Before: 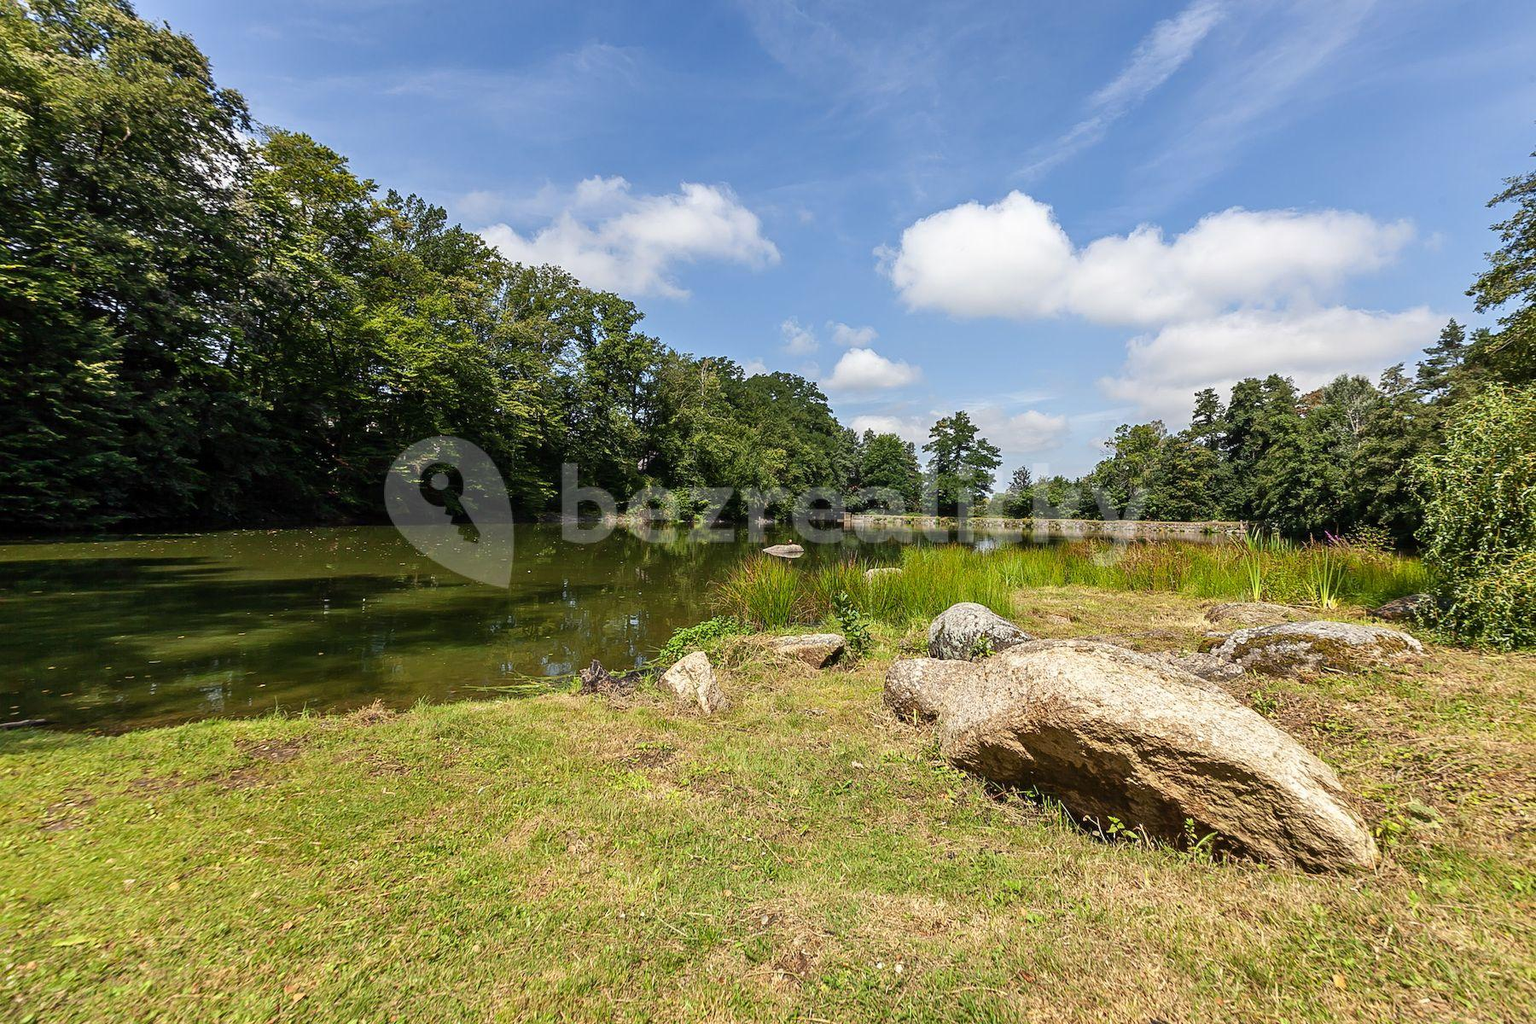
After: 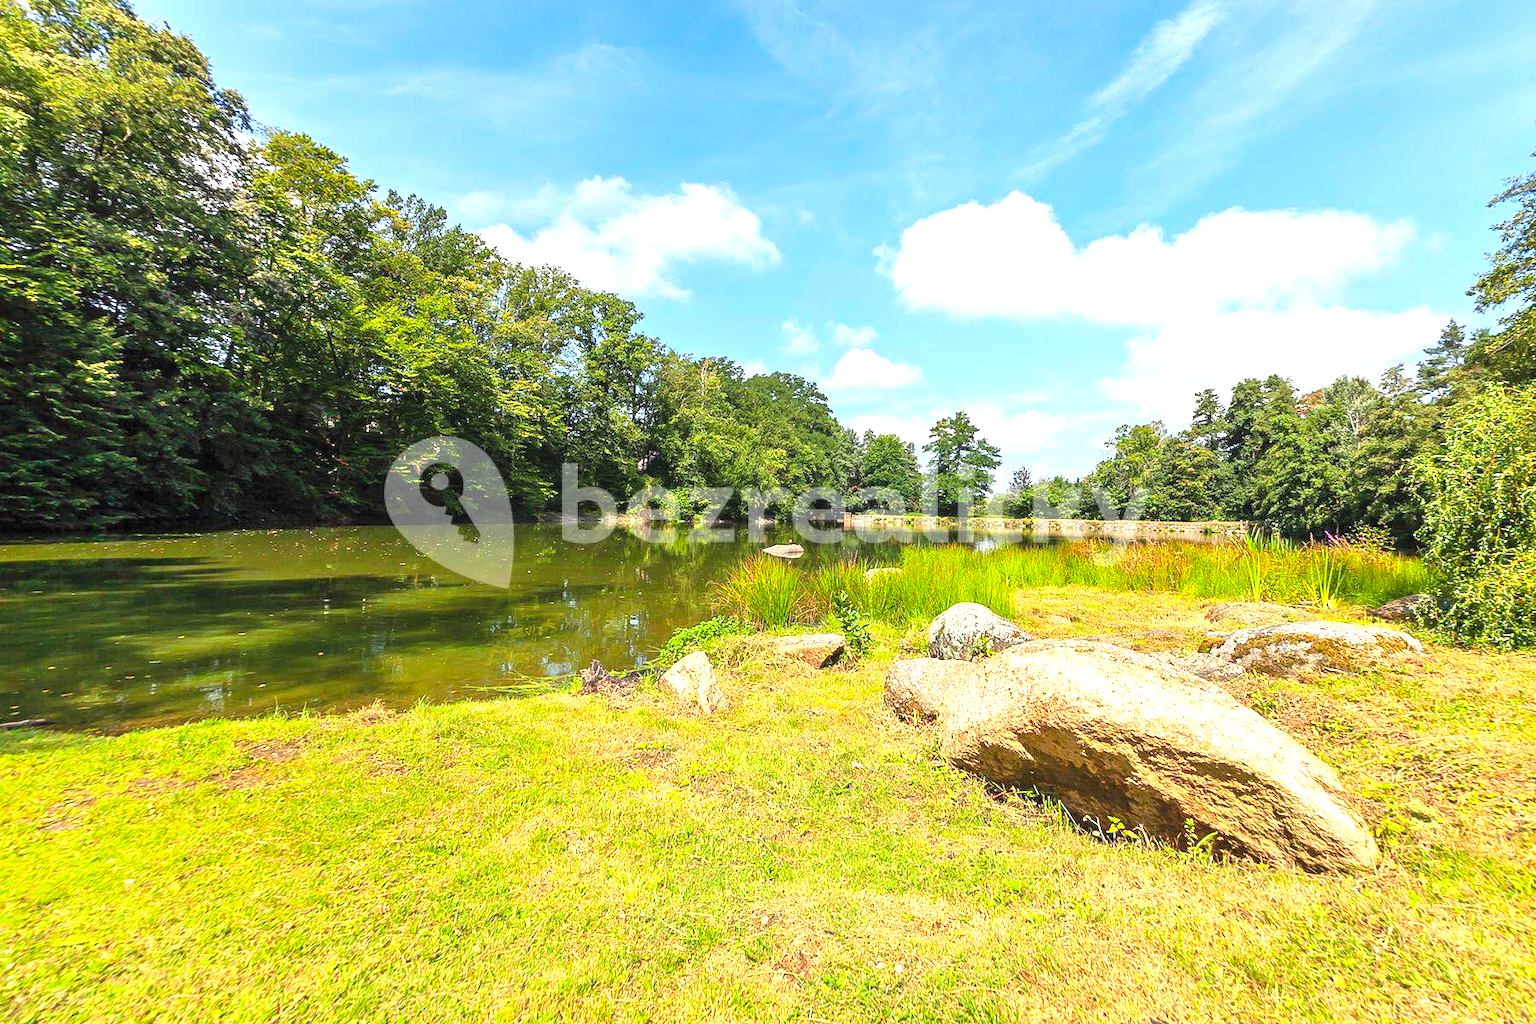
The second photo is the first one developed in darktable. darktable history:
contrast brightness saturation: contrast 0.07, brightness 0.18, saturation 0.4
exposure: black level correction 0, exposure 1 EV, compensate exposure bias true, compensate highlight preservation false
